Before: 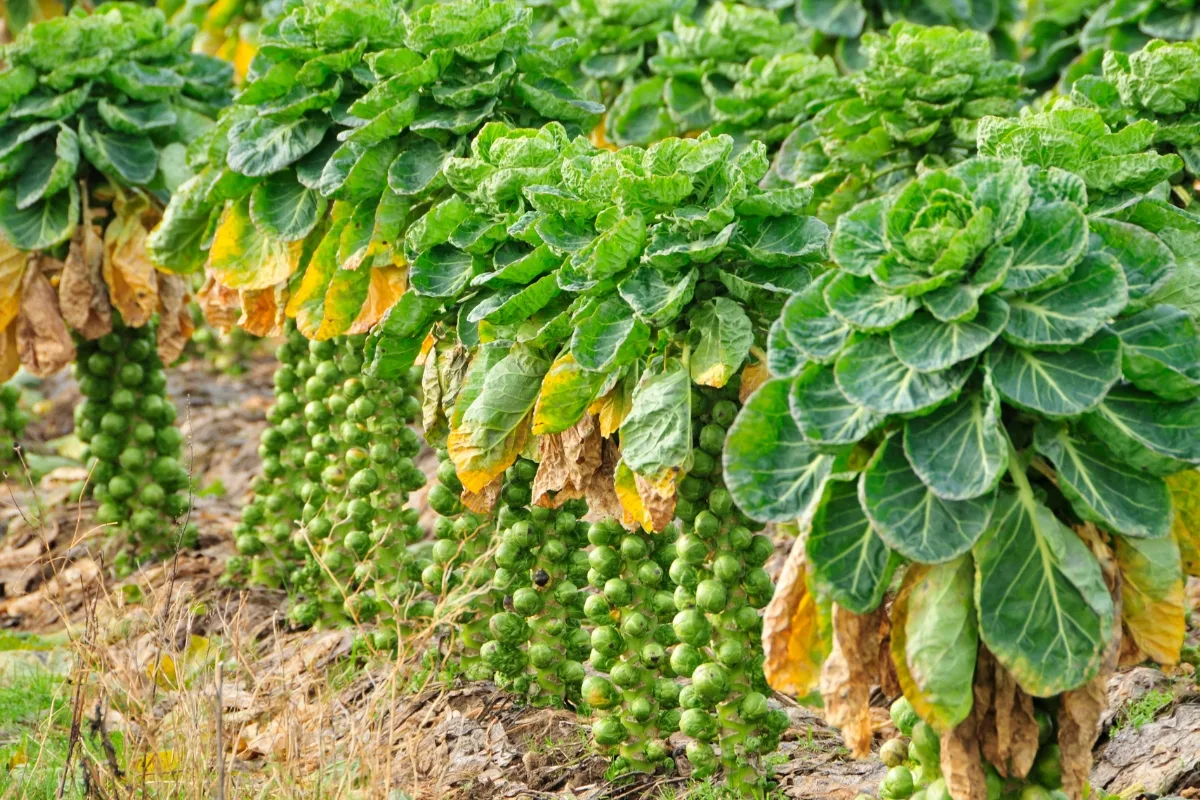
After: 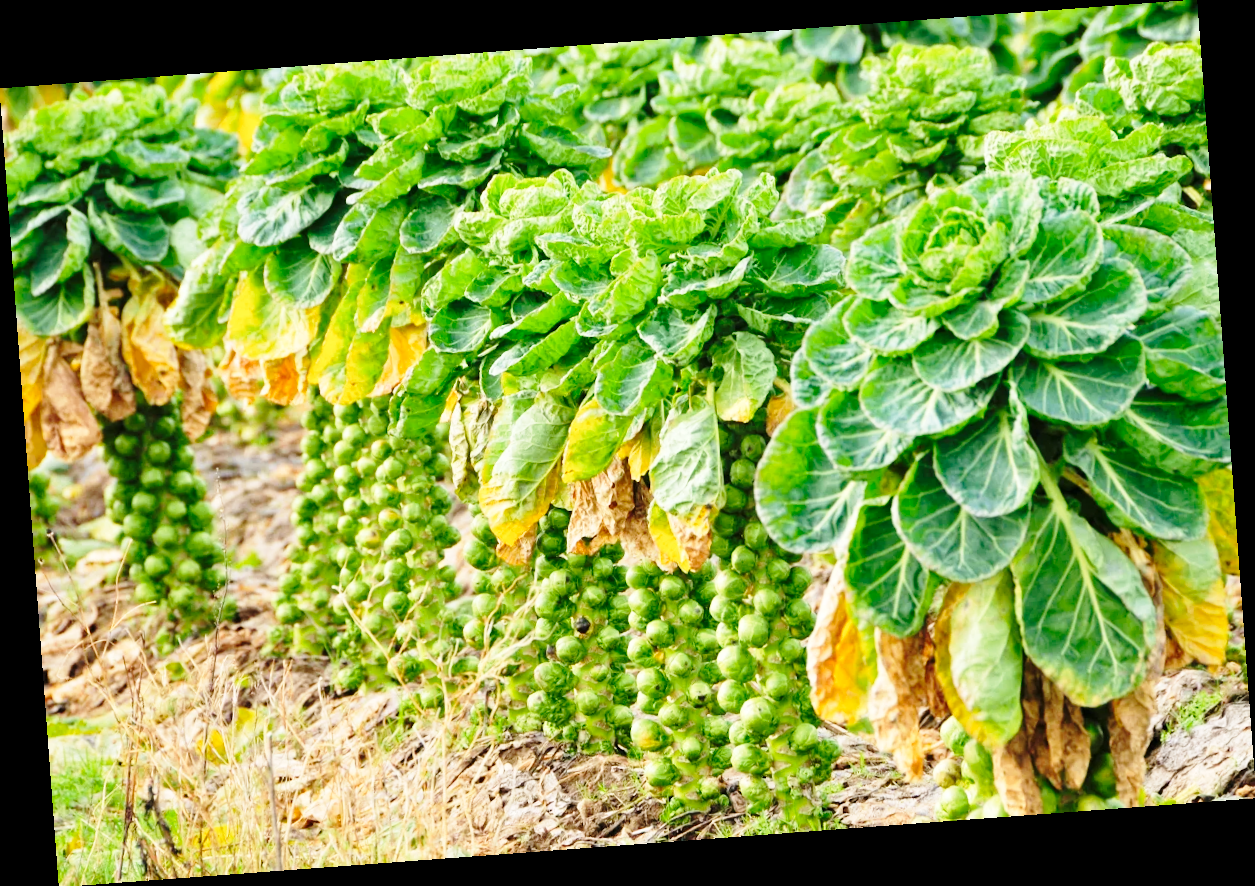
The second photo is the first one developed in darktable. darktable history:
base curve: curves: ch0 [(0, 0) (0.028, 0.03) (0.121, 0.232) (0.46, 0.748) (0.859, 0.968) (1, 1)], preserve colors none
rotate and perspective: rotation -4.25°, automatic cropping off
